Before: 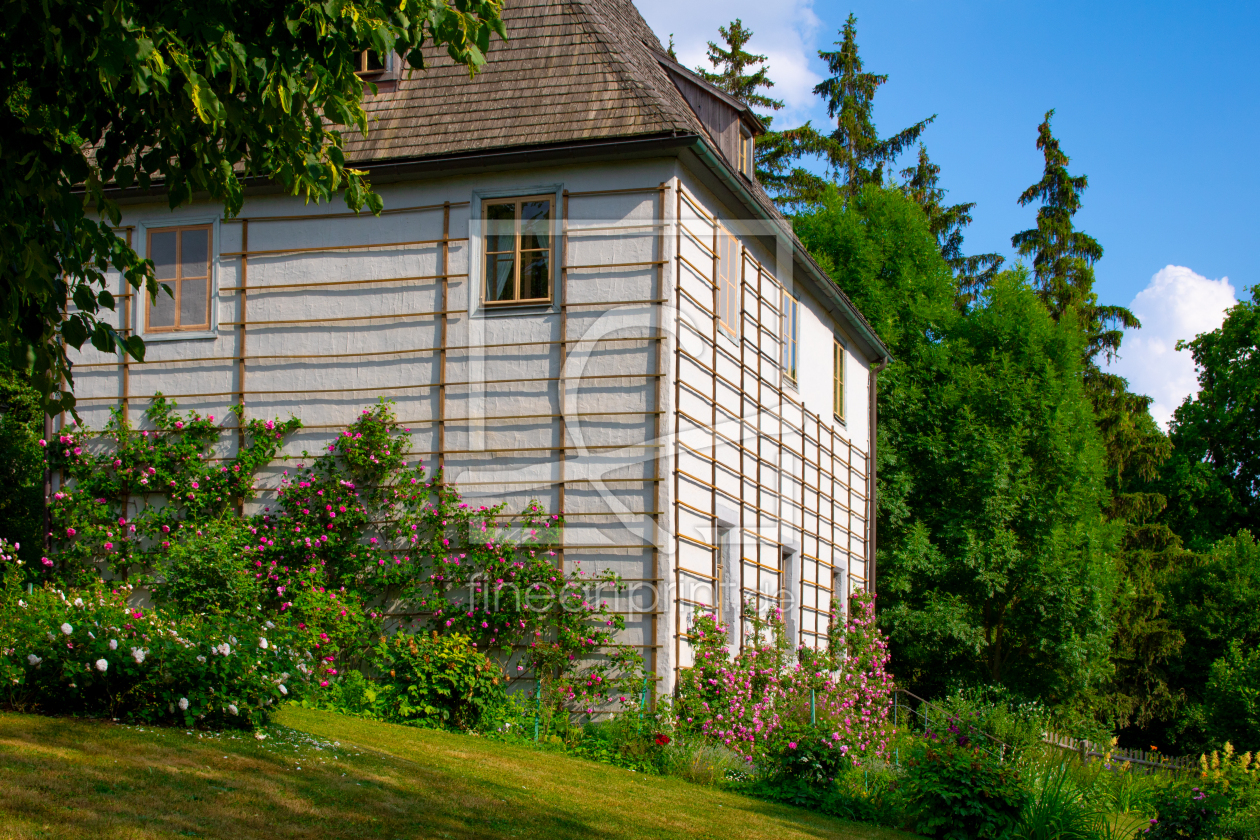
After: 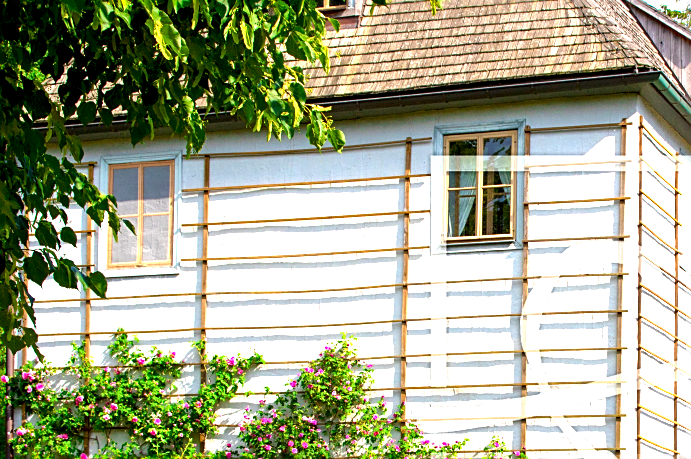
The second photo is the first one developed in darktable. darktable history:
crop and rotate: left 3.068%, top 7.697%, right 42.064%, bottom 37.601%
exposure: black level correction 0.001, exposure 1.996 EV, compensate exposure bias true, compensate highlight preservation false
sharpen: on, module defaults
